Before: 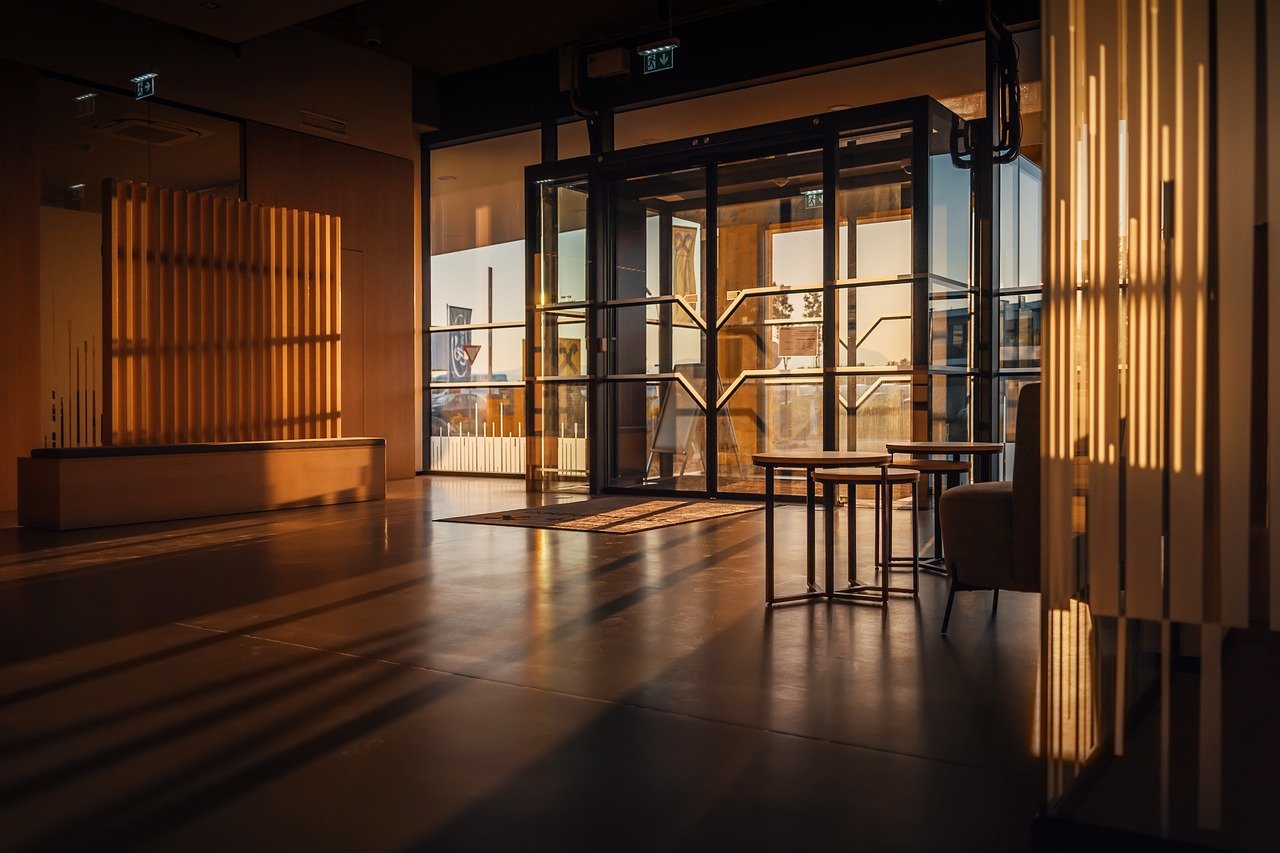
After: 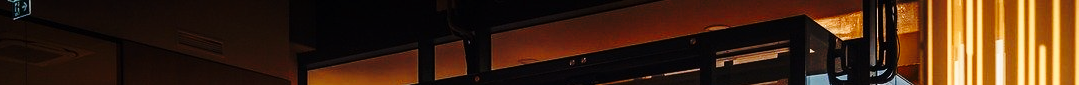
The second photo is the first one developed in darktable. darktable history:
base curve: curves: ch0 [(0, 0) (0.04, 0.03) (0.133, 0.232) (0.448, 0.748) (0.843, 0.968) (1, 1)], preserve colors none
crop and rotate: left 9.644%, top 9.491%, right 6.021%, bottom 80.509%
